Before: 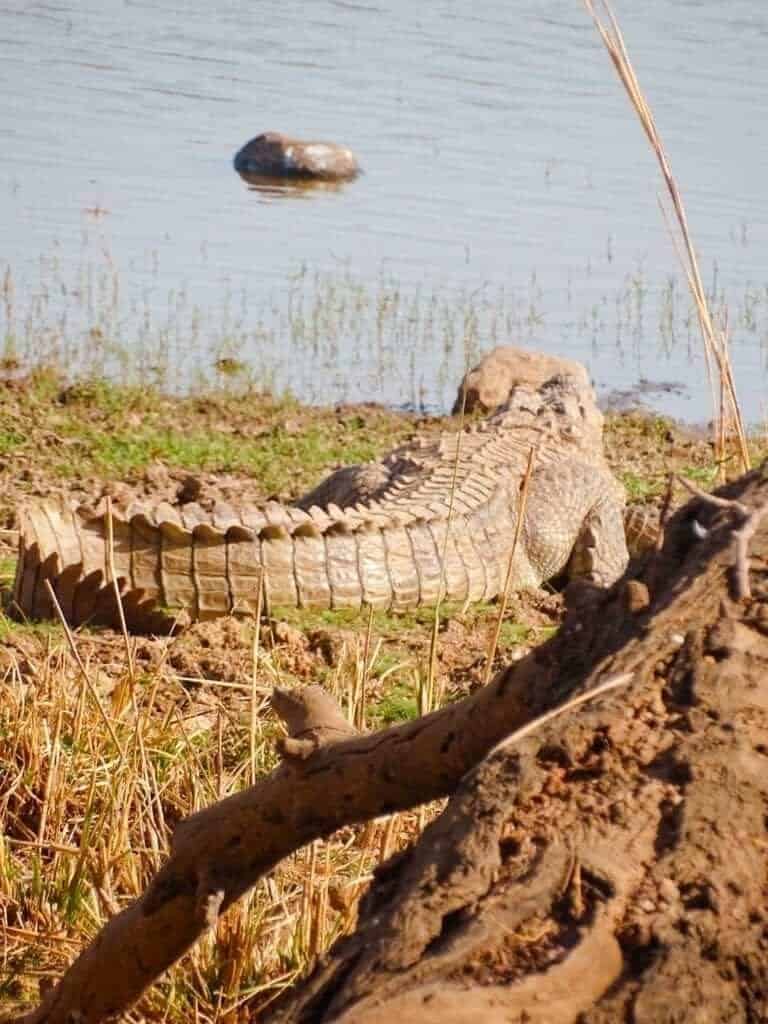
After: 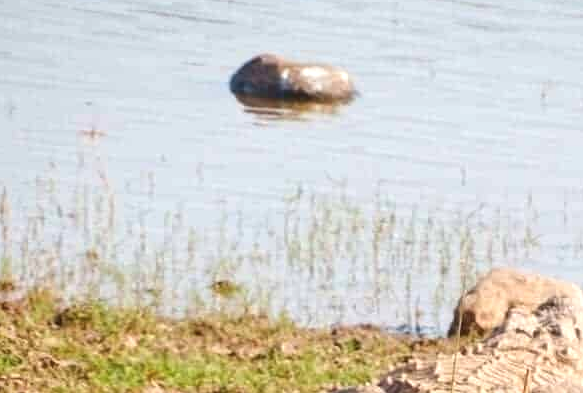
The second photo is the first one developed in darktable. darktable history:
crop: left 0.573%, top 7.636%, right 23.446%, bottom 53.934%
color zones: curves: ch0 [(0, 0.5) (0.143, 0.52) (0.286, 0.5) (0.429, 0.5) (0.571, 0.5) (0.714, 0.5) (0.857, 0.5) (1, 0.5)]; ch1 [(0, 0.489) (0.155, 0.45) (0.286, 0.466) (0.429, 0.5) (0.571, 0.5) (0.714, 0.5) (0.857, 0.5) (1, 0.489)]
color balance rgb: perceptual saturation grading › global saturation 0.151%, perceptual brilliance grading › global brilliance 10.206%
